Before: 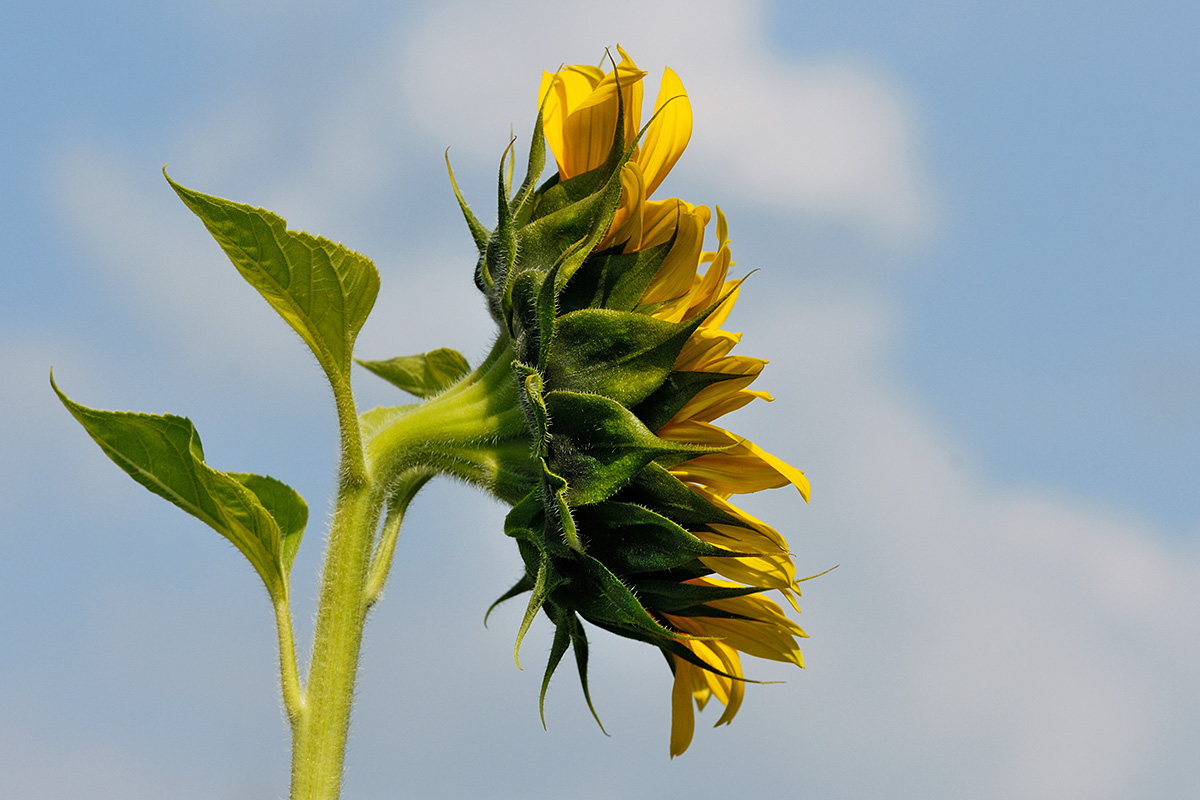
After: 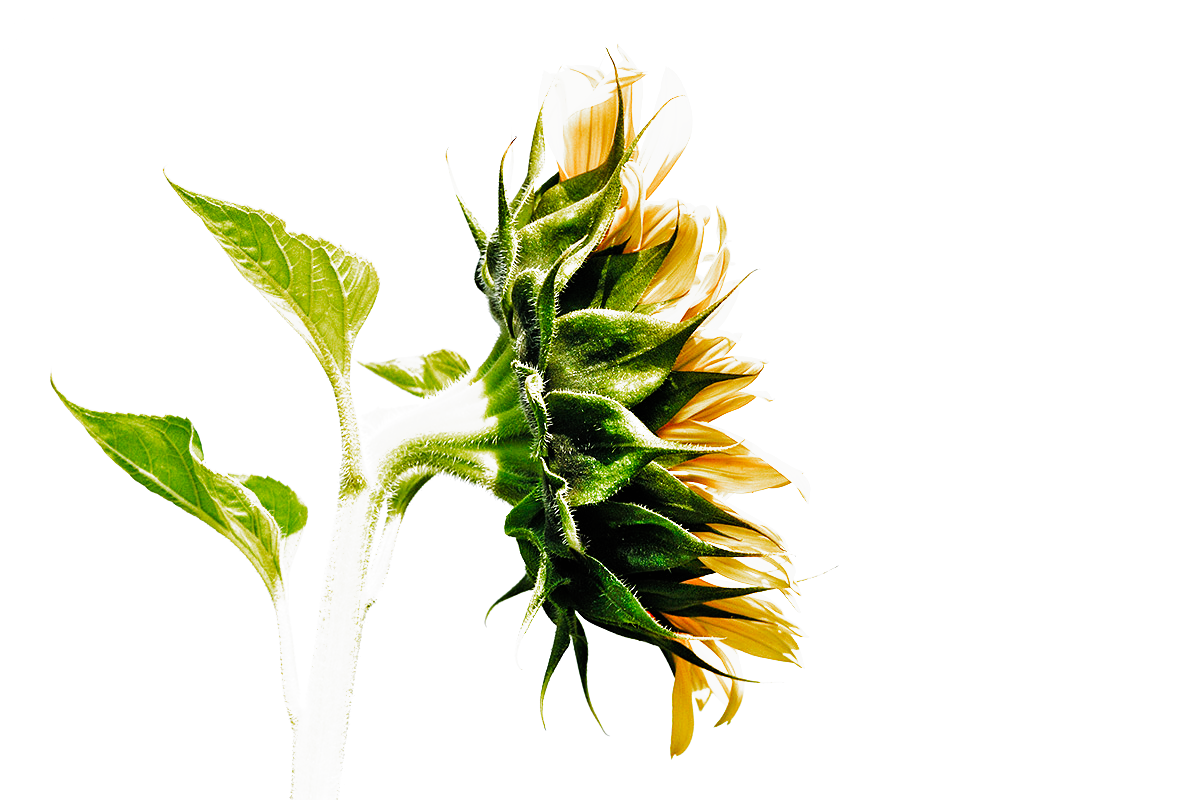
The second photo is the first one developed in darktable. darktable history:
filmic rgb: black relative exposure -6.43 EV, white relative exposure 2.43 EV, threshold 3 EV, hardness 5.27, latitude 0.1%, contrast 1.425, highlights saturation mix 2%, preserve chrominance no, color science v5 (2021), contrast in shadows safe, contrast in highlights safe, enable highlight reconstruction true
exposure: black level correction 0, exposure 1.45 EV, compensate exposure bias true, compensate highlight preservation false
